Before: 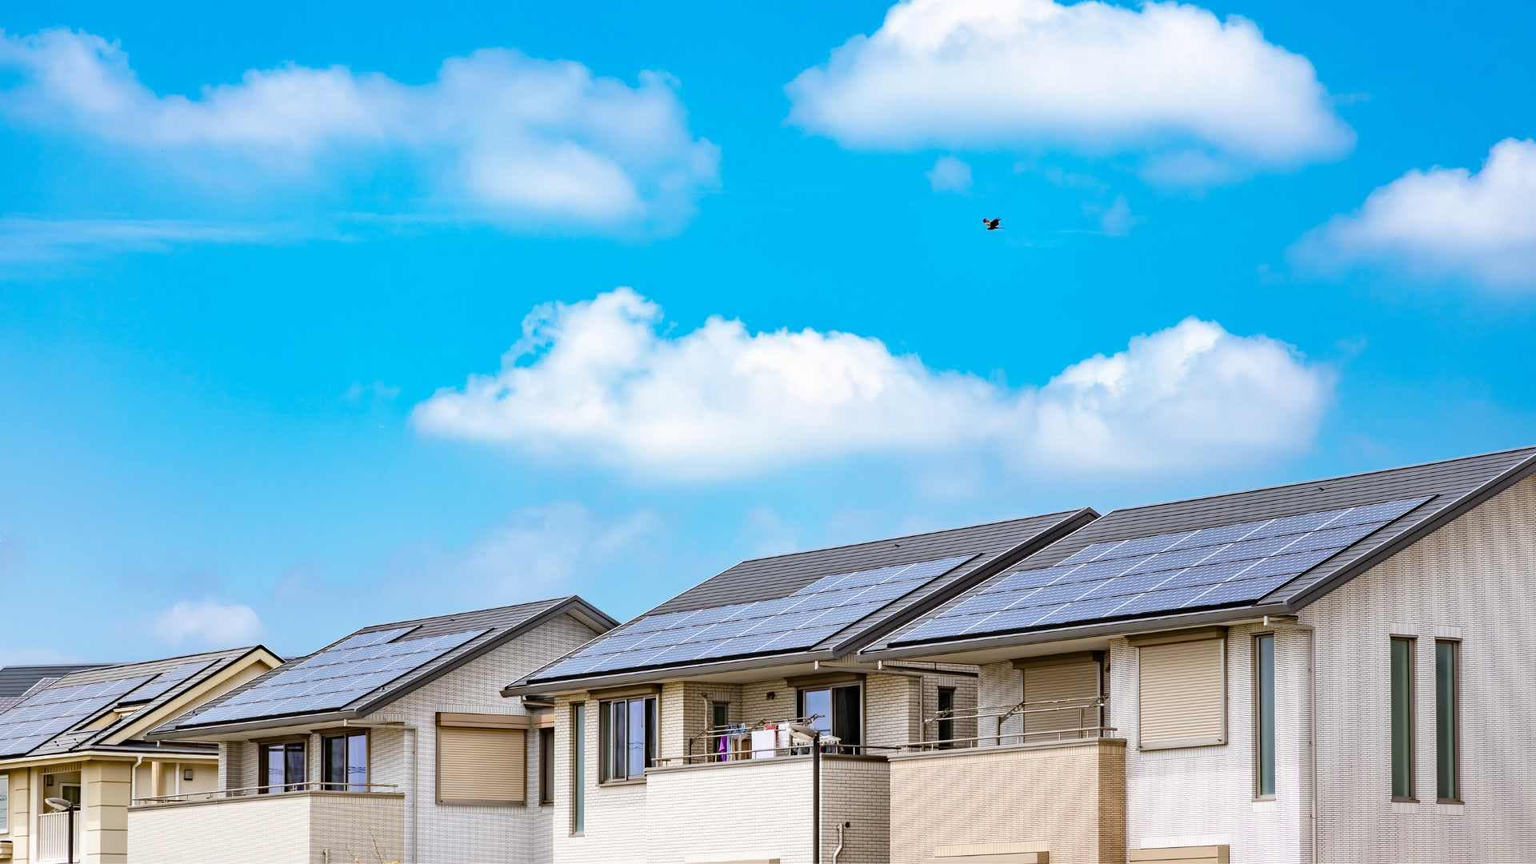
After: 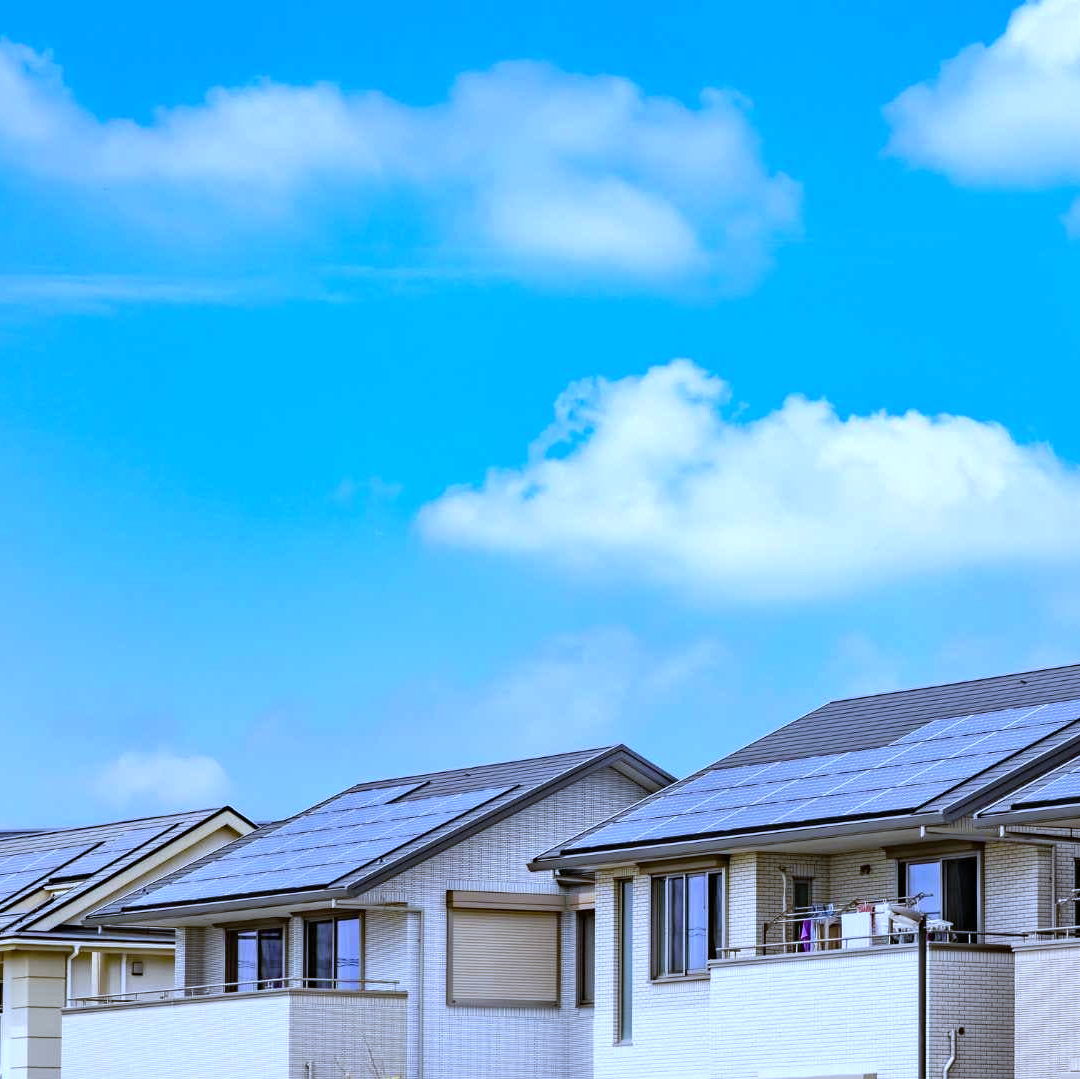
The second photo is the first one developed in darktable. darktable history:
crop: left 5.114%, right 38.589%
base curve: curves: ch0 [(0, 0) (0.303, 0.277) (1, 1)]
white balance: red 0.871, blue 1.249
